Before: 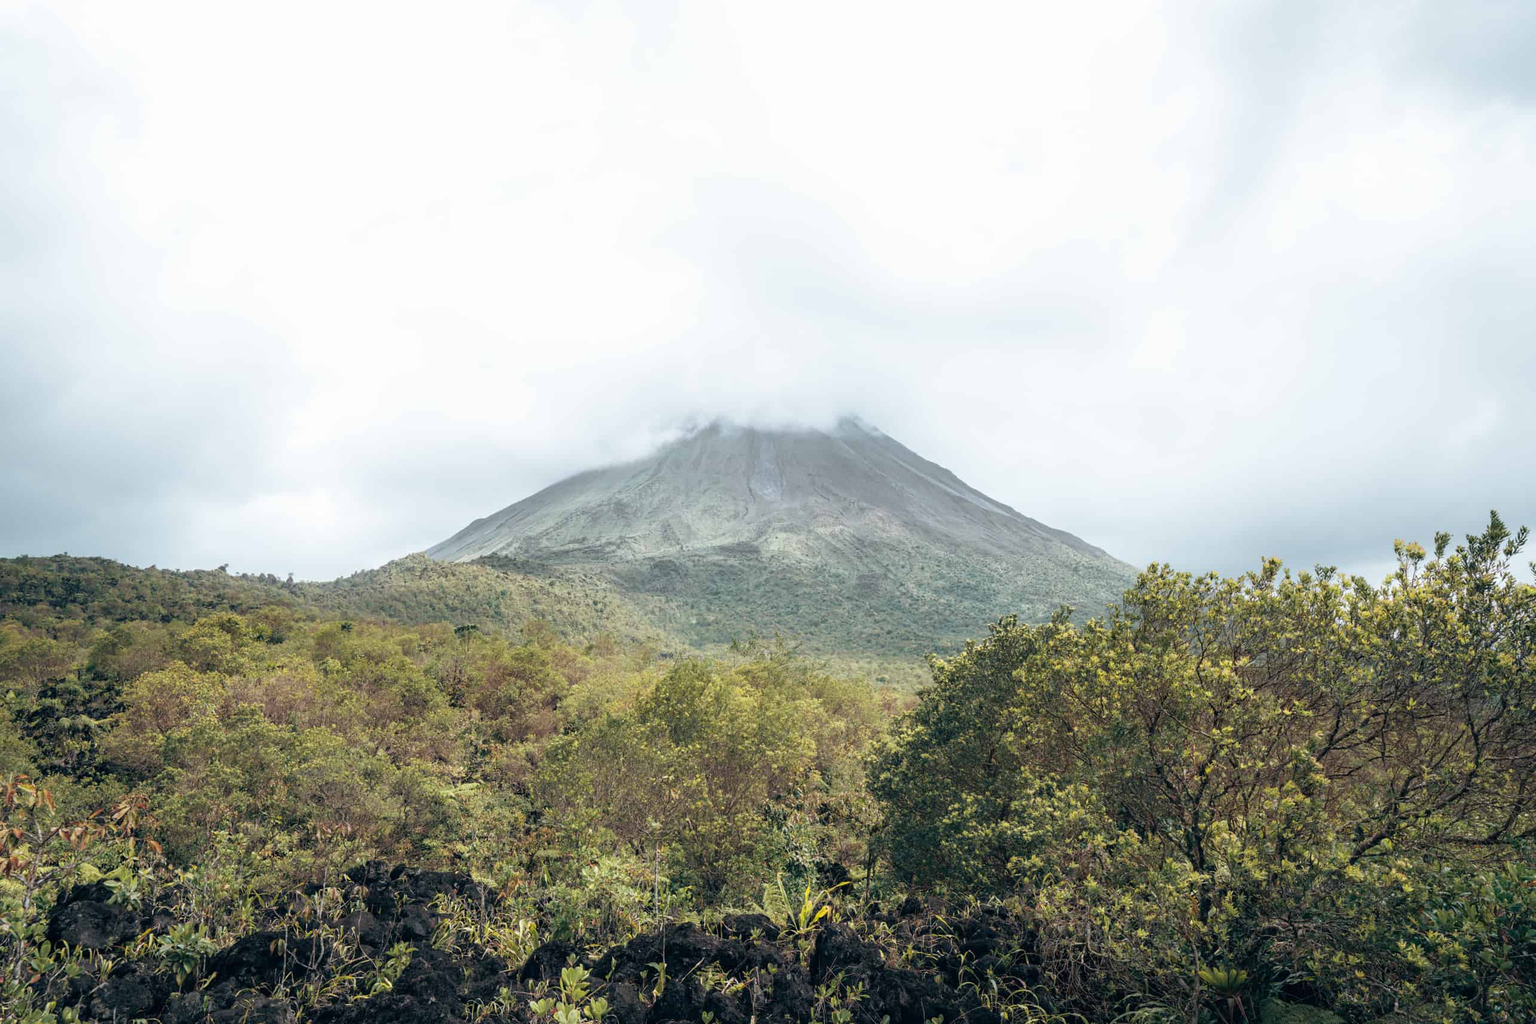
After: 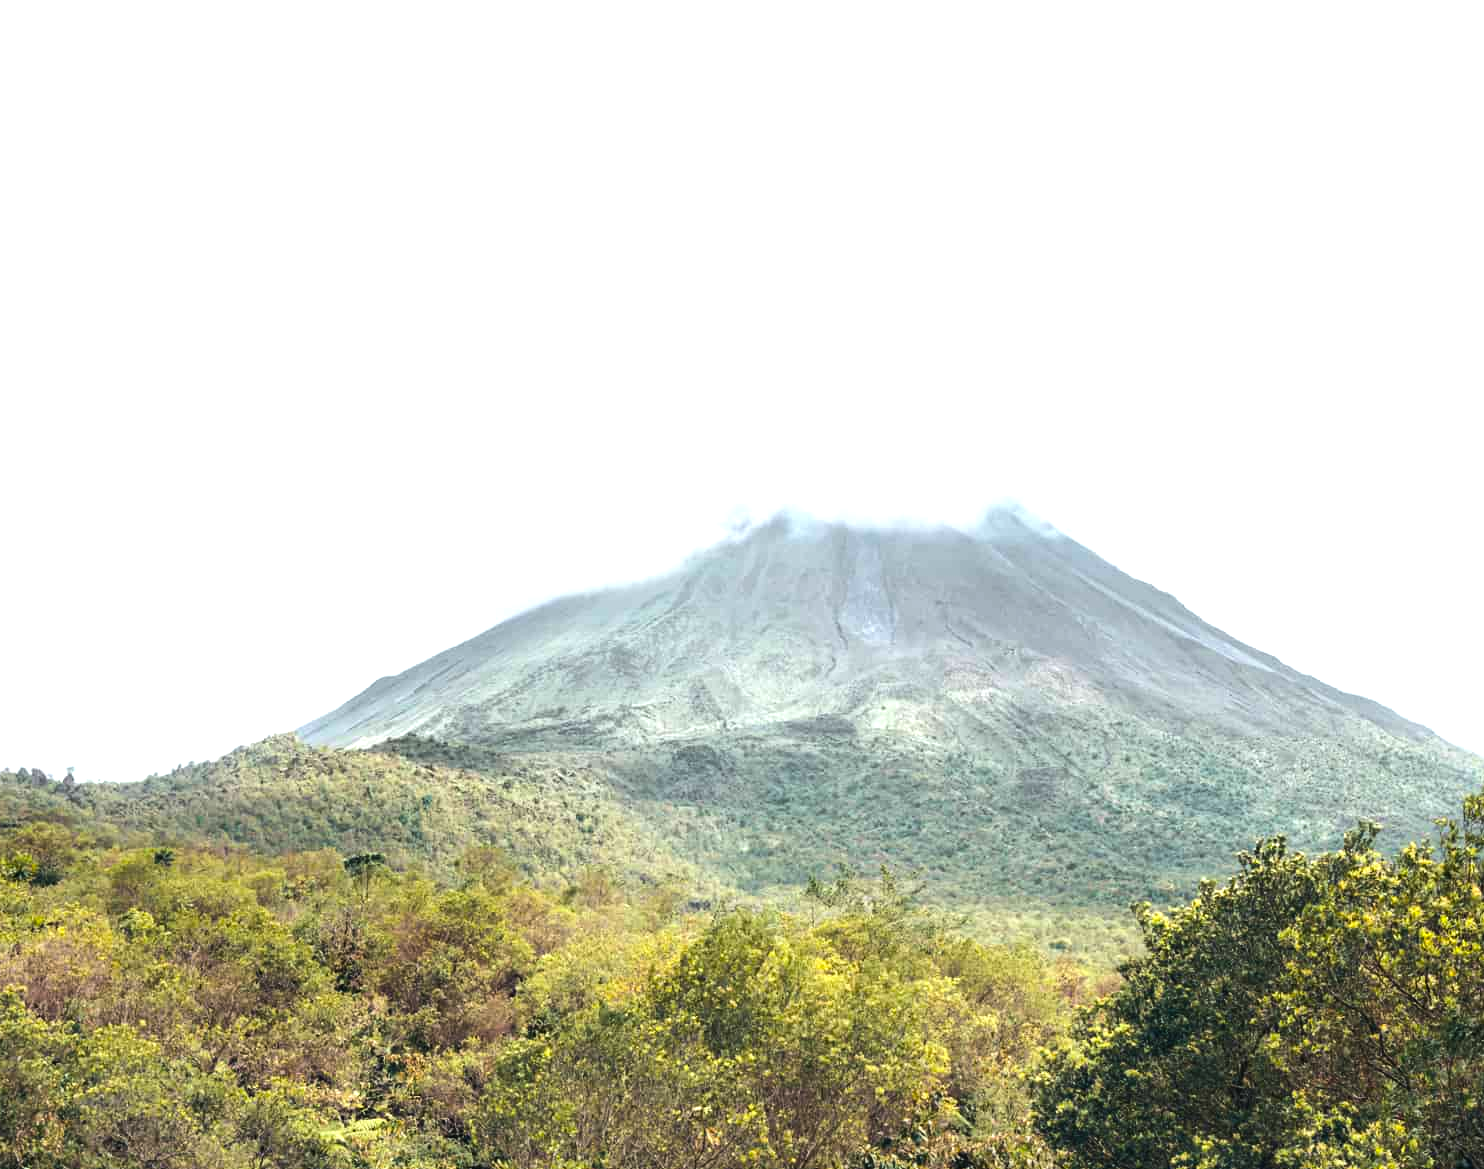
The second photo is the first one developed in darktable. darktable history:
exposure: black level correction -0.003, exposure 0.04 EV, compensate highlight preservation false
white balance: emerald 1
crop: left 16.202%, top 11.208%, right 26.045%, bottom 20.557%
color balance rgb: perceptual saturation grading › global saturation 20%, global vibrance 20%
tone equalizer: -8 EV -0.75 EV, -7 EV -0.7 EV, -6 EV -0.6 EV, -5 EV -0.4 EV, -3 EV 0.4 EV, -2 EV 0.6 EV, -1 EV 0.7 EV, +0 EV 0.75 EV, edges refinement/feathering 500, mask exposure compensation -1.57 EV, preserve details no
